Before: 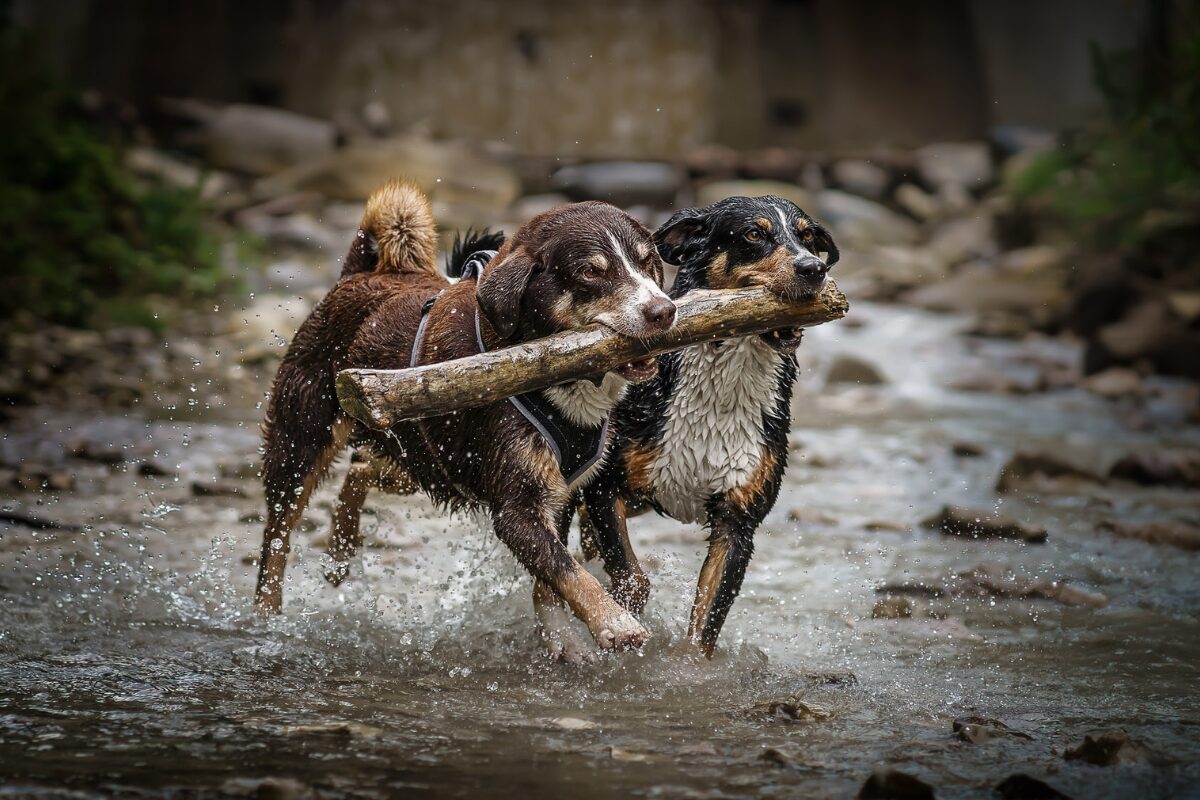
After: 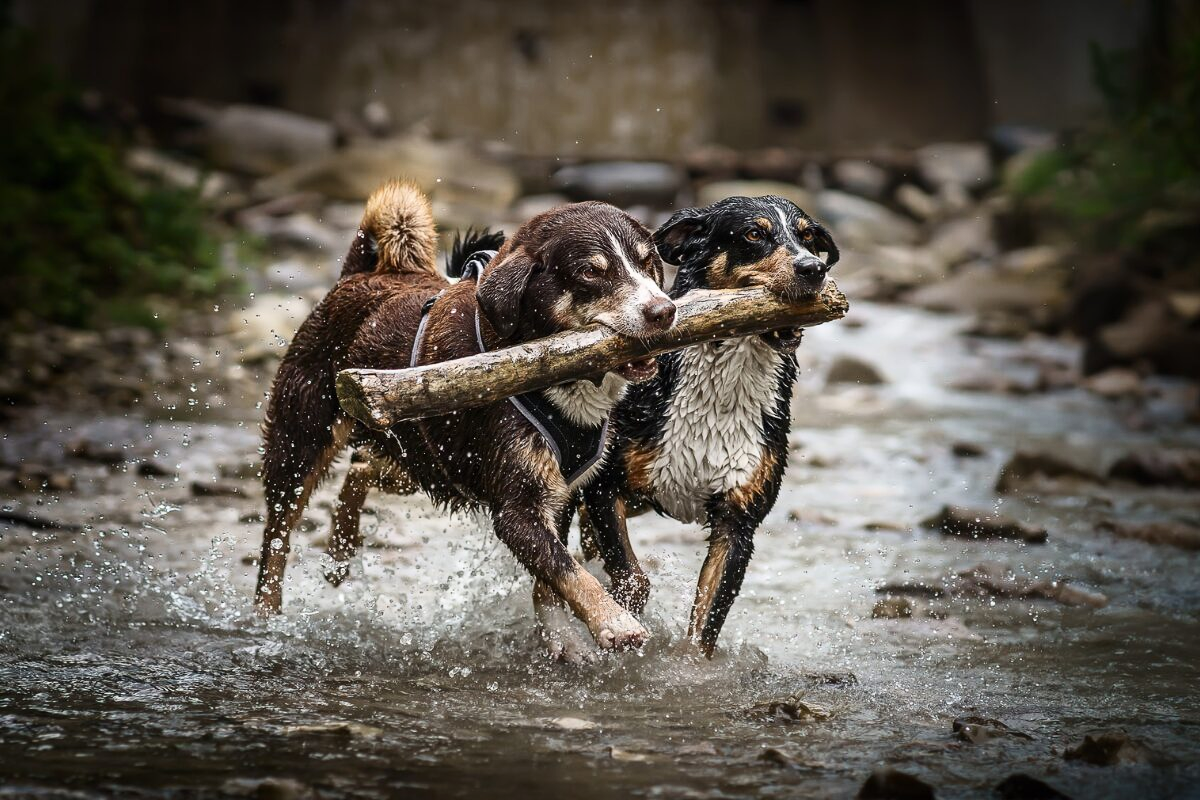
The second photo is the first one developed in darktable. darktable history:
contrast brightness saturation: contrast 0.243, brightness 0.093
